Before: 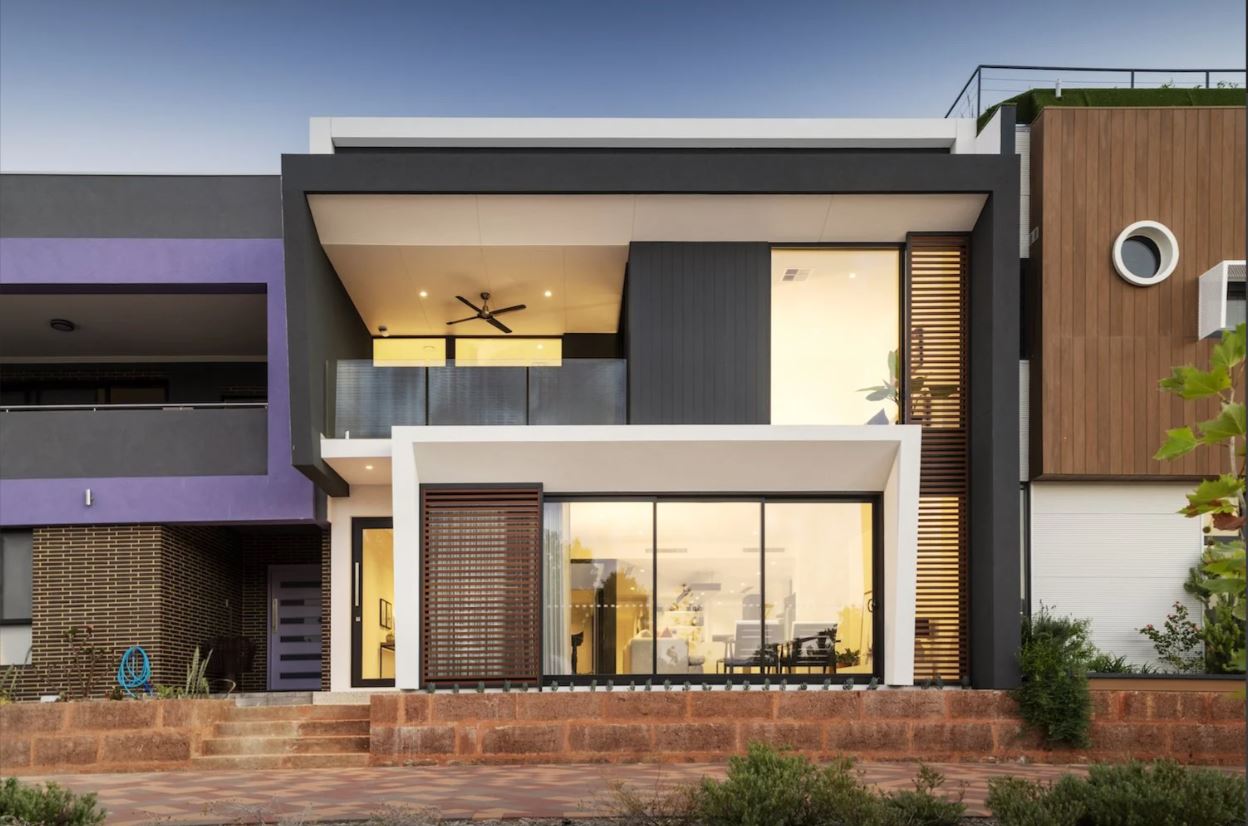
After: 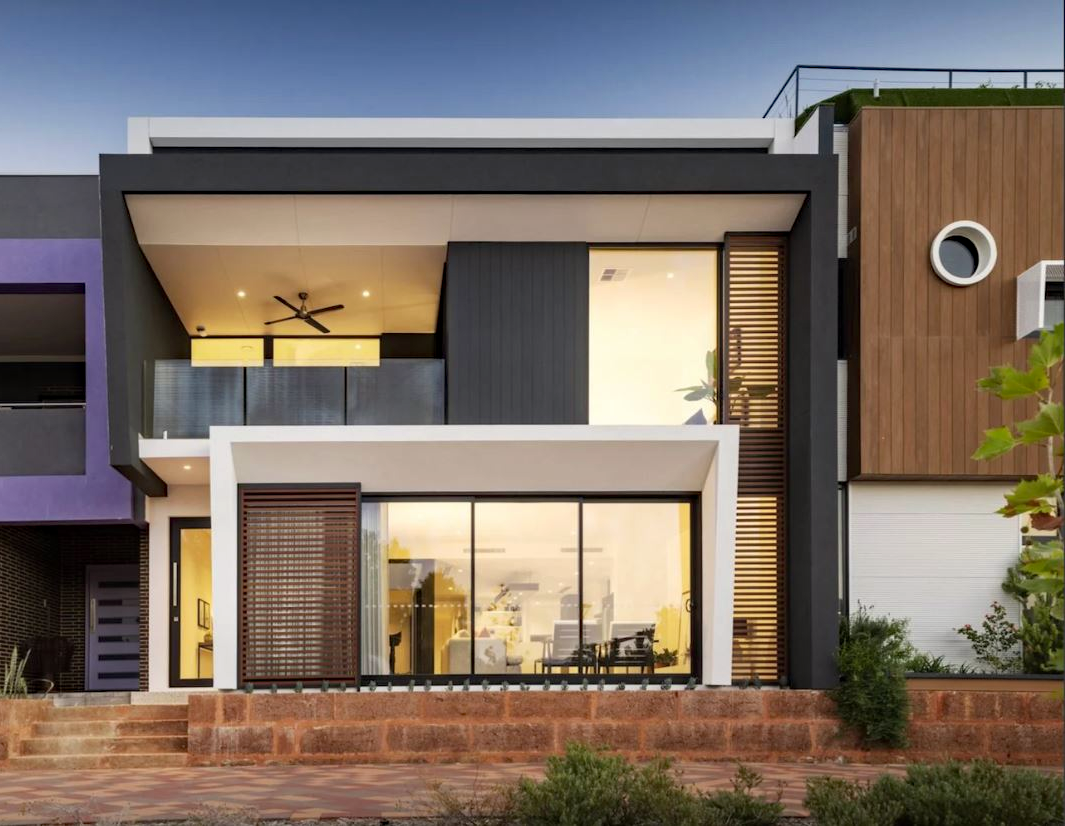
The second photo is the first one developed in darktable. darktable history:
haze removal: on, module defaults
crop and rotate: left 14.584%
